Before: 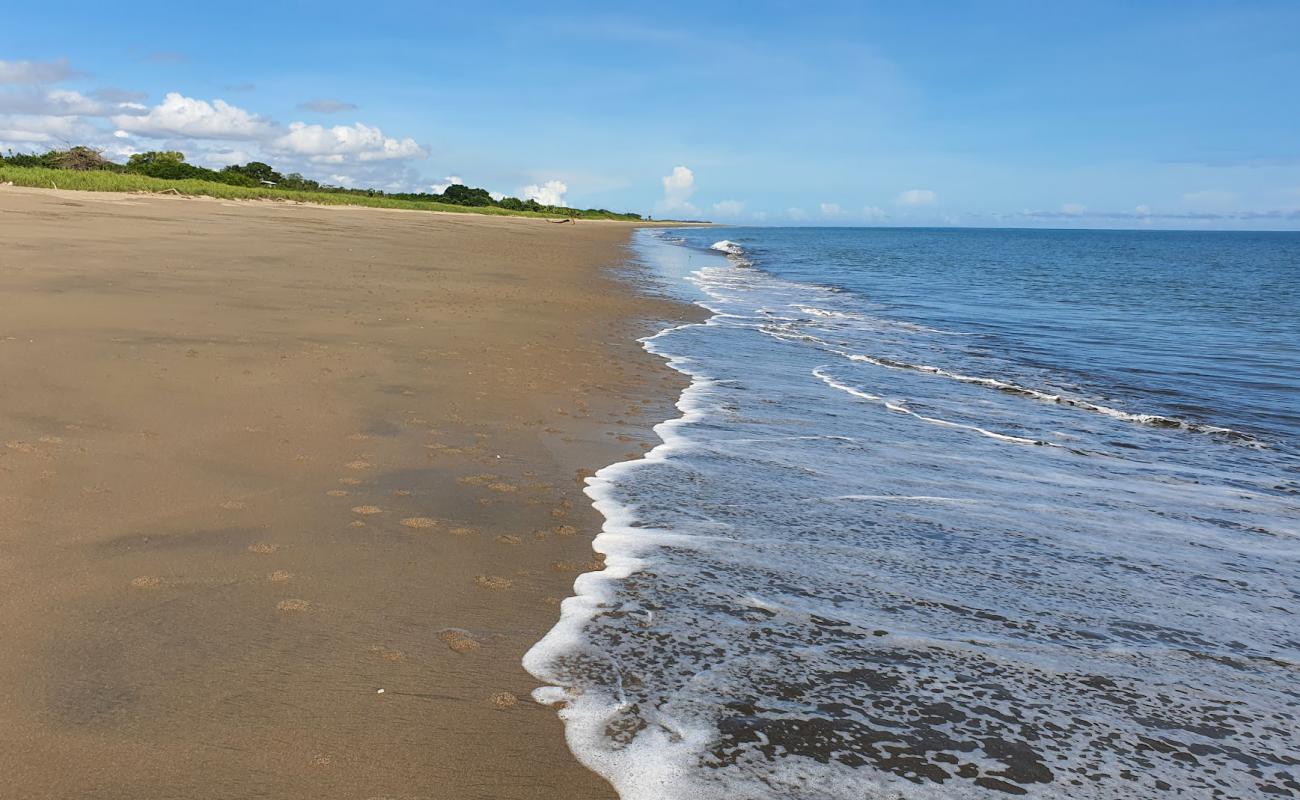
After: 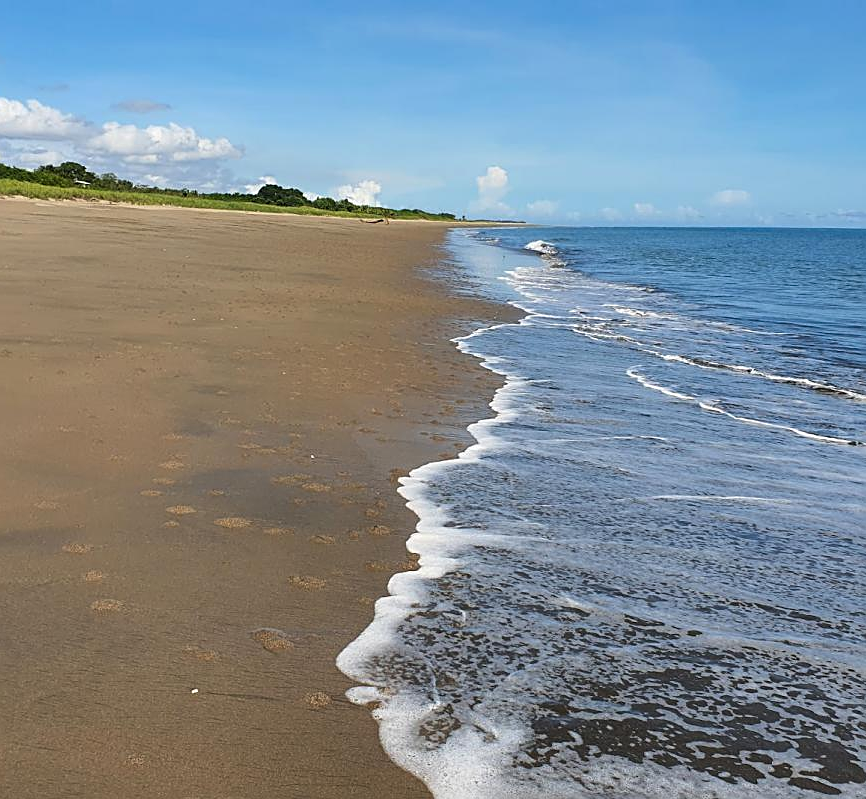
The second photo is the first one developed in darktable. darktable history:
crop and rotate: left 14.327%, right 19.031%
sharpen: on, module defaults
tone curve: curves: ch0 [(0, 0) (0.253, 0.237) (1, 1)]; ch1 [(0, 0) (0.411, 0.385) (0.502, 0.506) (0.557, 0.565) (0.66, 0.683) (1, 1)]; ch2 [(0, 0) (0.394, 0.413) (0.5, 0.5) (1, 1)], preserve colors none
